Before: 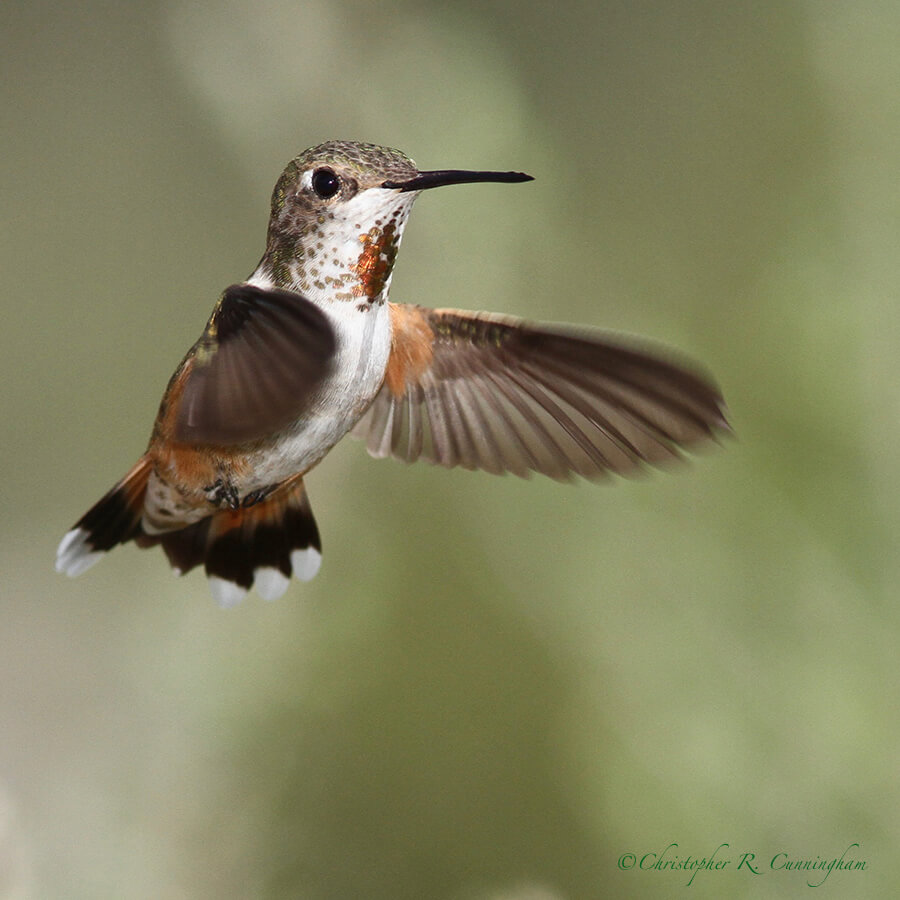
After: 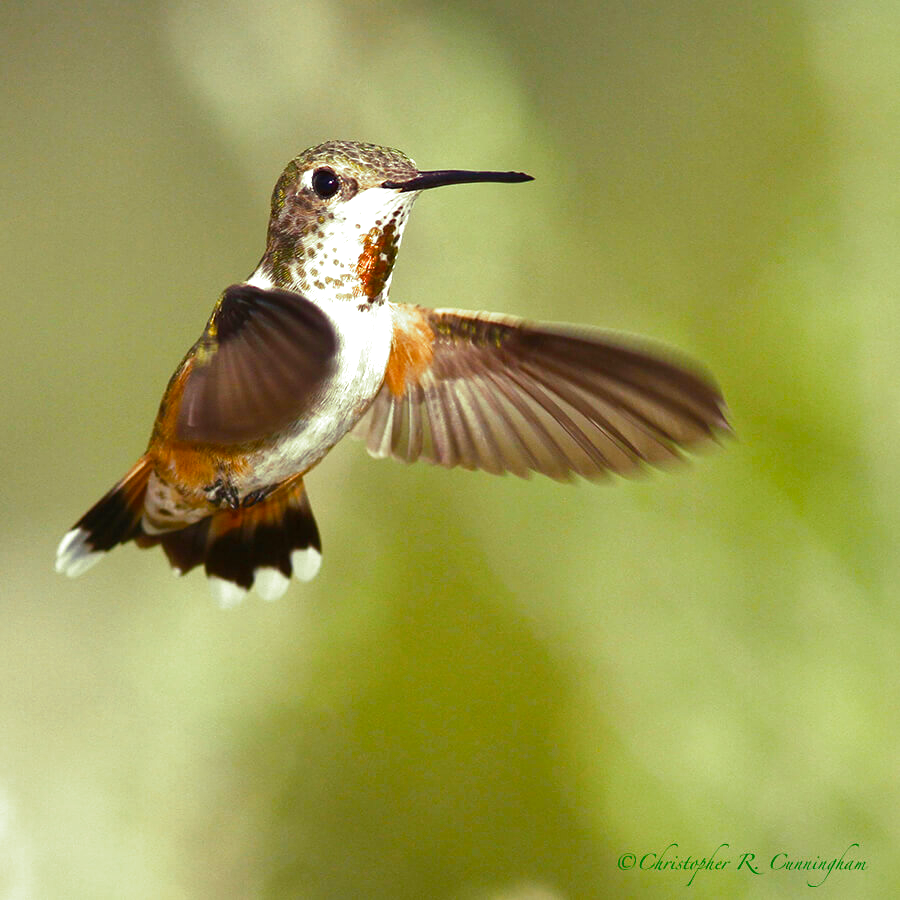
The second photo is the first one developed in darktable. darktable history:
split-toning: shadows › hue 290.82°, shadows › saturation 0.34, highlights › saturation 0.38, balance 0, compress 50%
color balance rgb: linear chroma grading › global chroma 20%, perceptual saturation grading › global saturation 25%, perceptual brilliance grading › global brilliance 20%, global vibrance 20%
